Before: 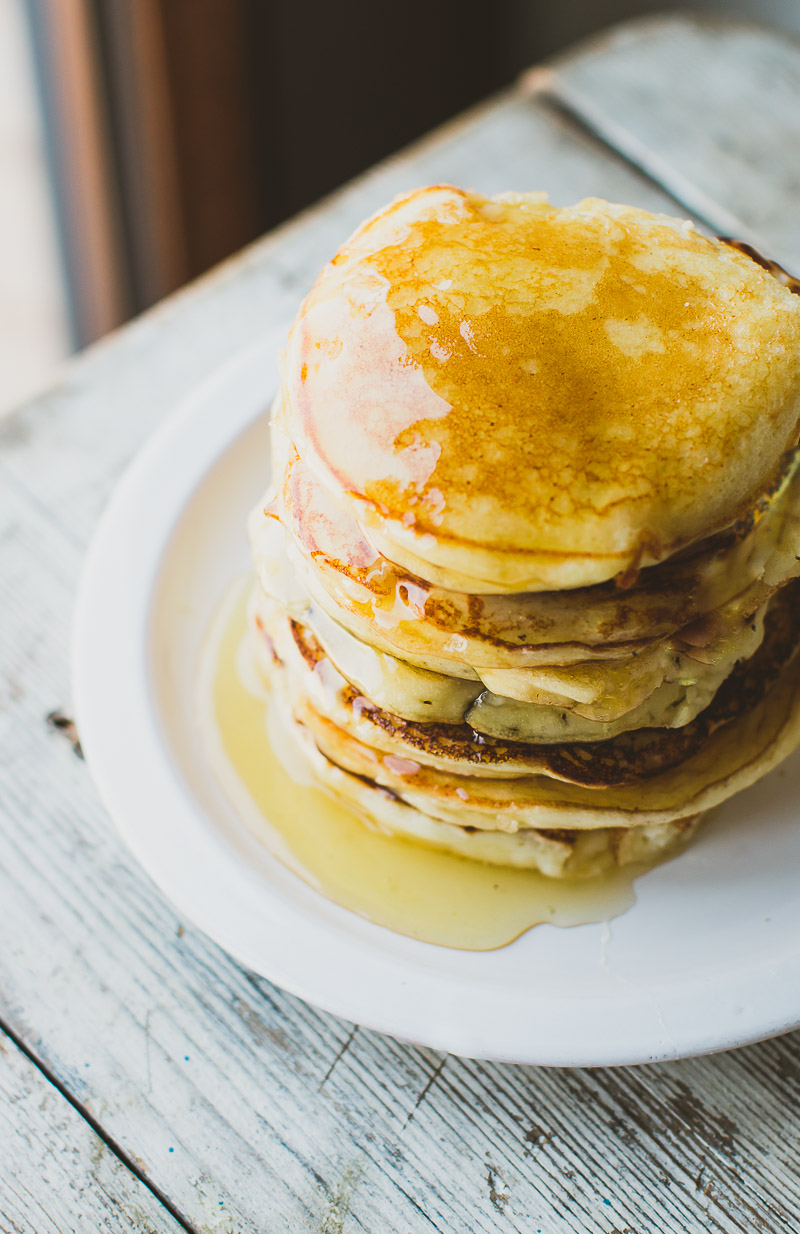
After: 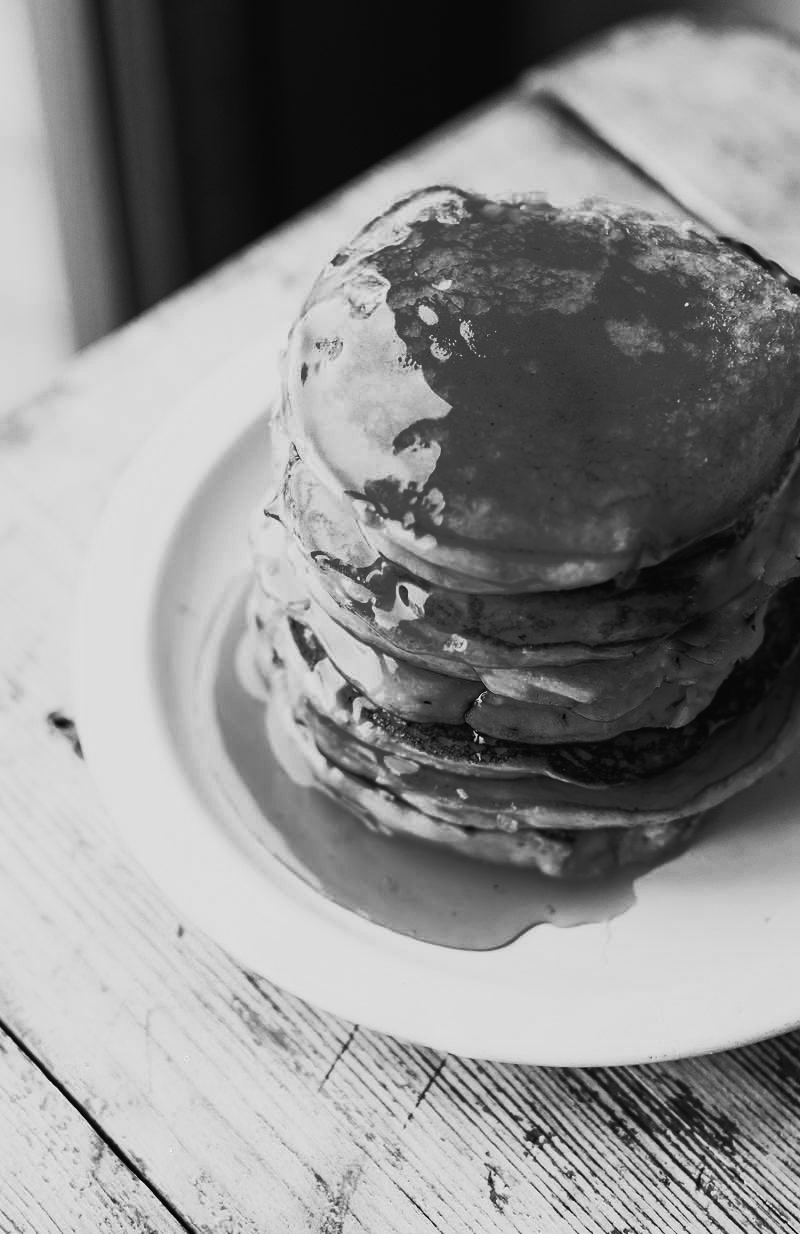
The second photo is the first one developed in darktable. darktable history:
sigmoid: contrast 1.8, skew -0.2, preserve hue 0%, red attenuation 0.1, red rotation 0.035, green attenuation 0.1, green rotation -0.017, blue attenuation 0.15, blue rotation -0.052, base primaries Rec2020
color zones: curves: ch0 [(0.287, 0.048) (0.493, 0.484) (0.737, 0.816)]; ch1 [(0, 0) (0.143, 0) (0.286, 0) (0.429, 0) (0.571, 0) (0.714, 0) (0.857, 0)]
